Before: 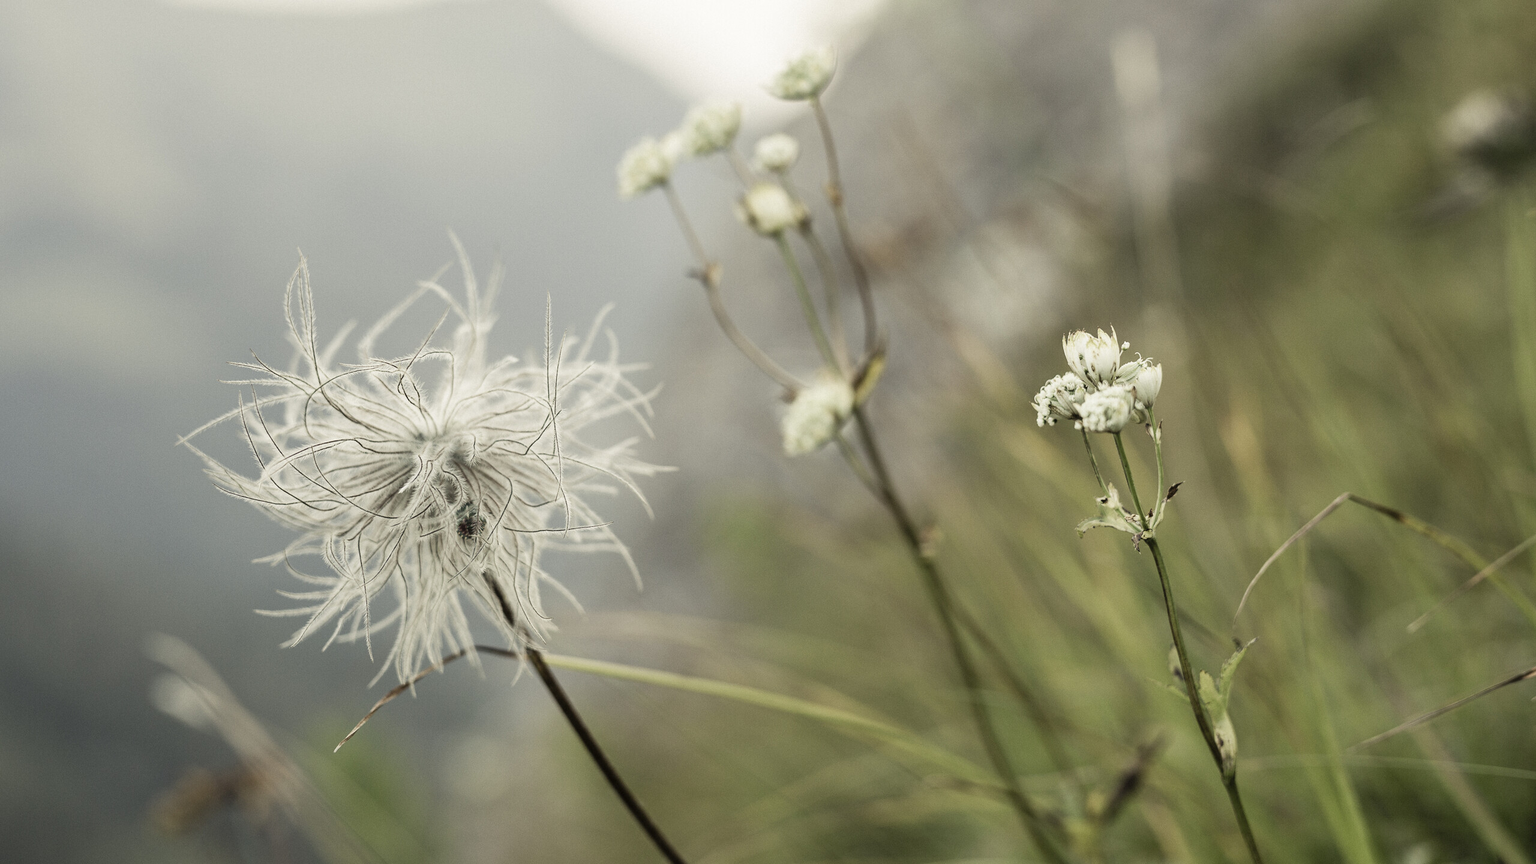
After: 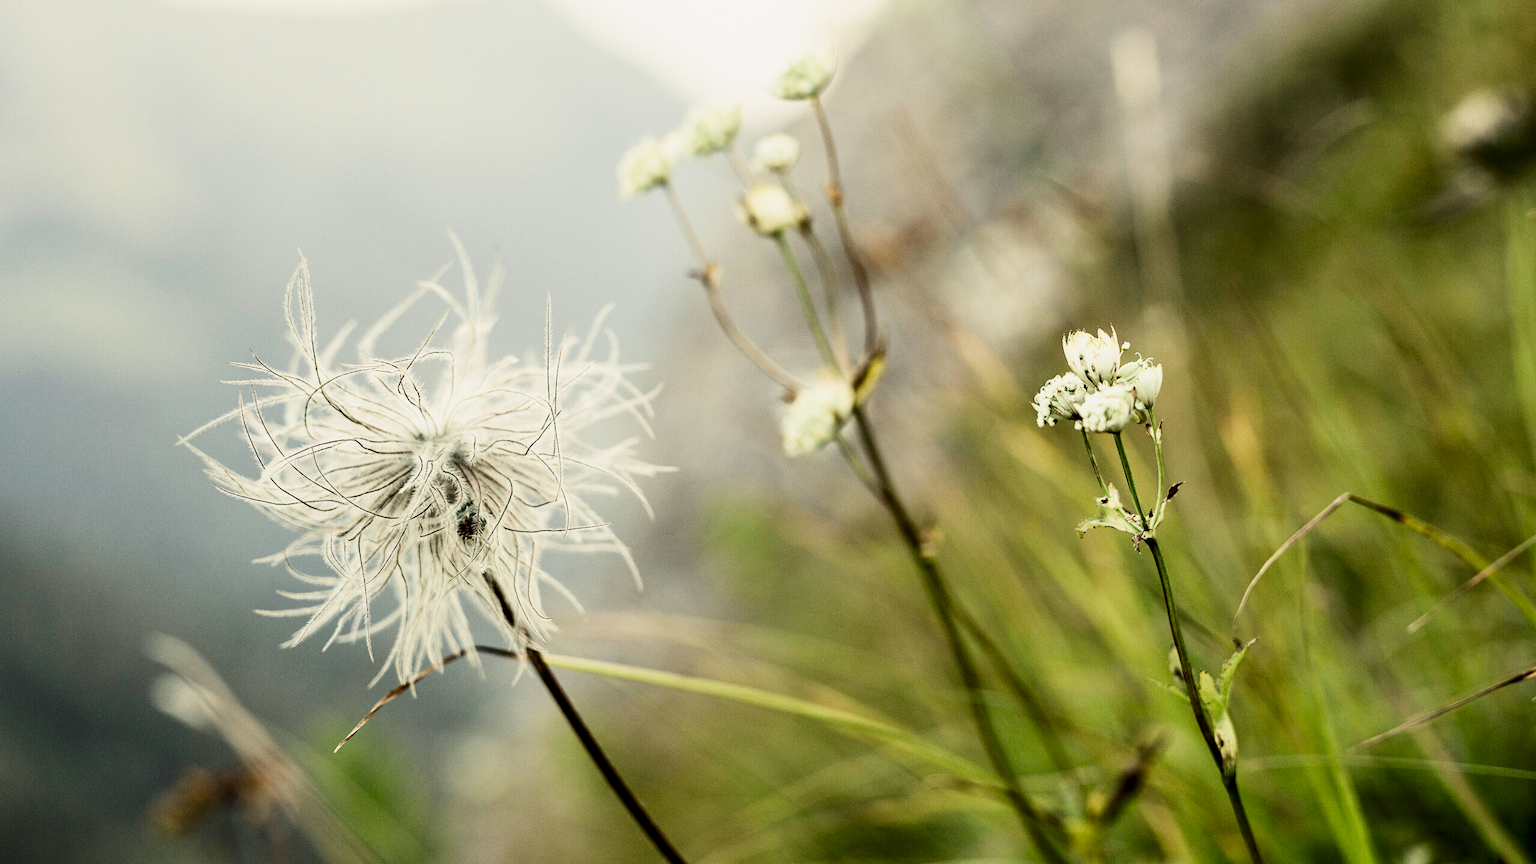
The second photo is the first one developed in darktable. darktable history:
filmic rgb: black relative exposure -7.75 EV, white relative exposure 4.4 EV, threshold 3 EV, target black luminance 0%, hardness 3.76, latitude 50.51%, contrast 1.074, highlights saturation mix 10%, shadows ↔ highlights balance -0.22%, color science v4 (2020), enable highlight reconstruction true
exposure: black level correction 0, exposure 0.7 EV, compensate exposure bias true, compensate highlight preservation false
contrast brightness saturation: contrast 0.19, brightness -0.24, saturation 0.11
